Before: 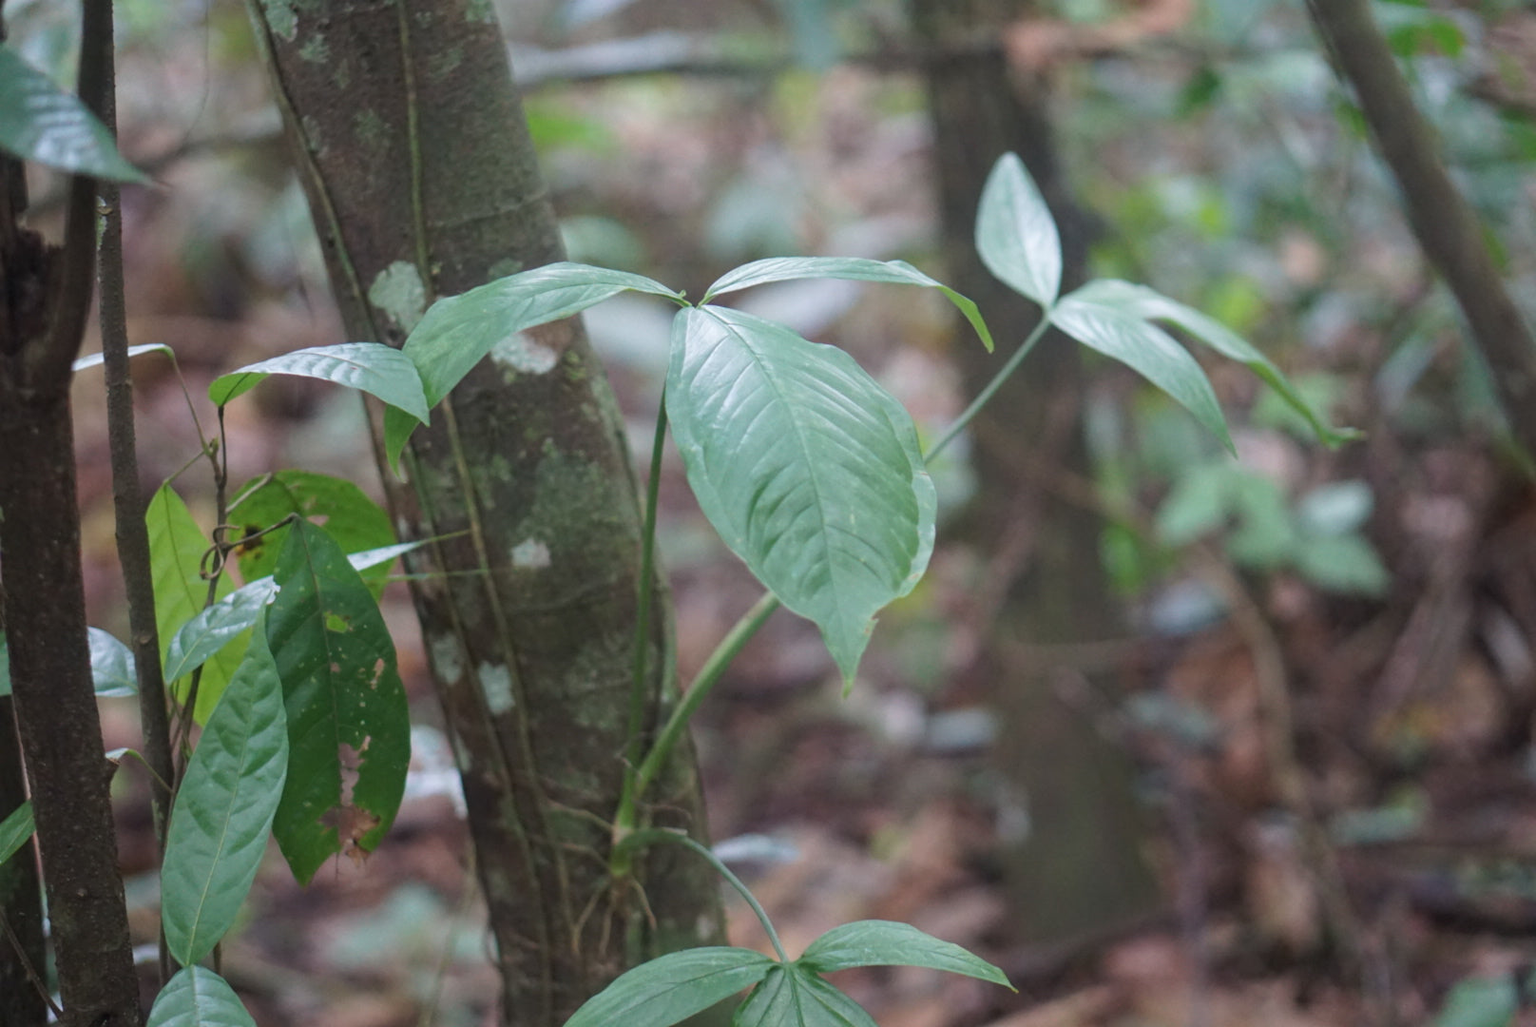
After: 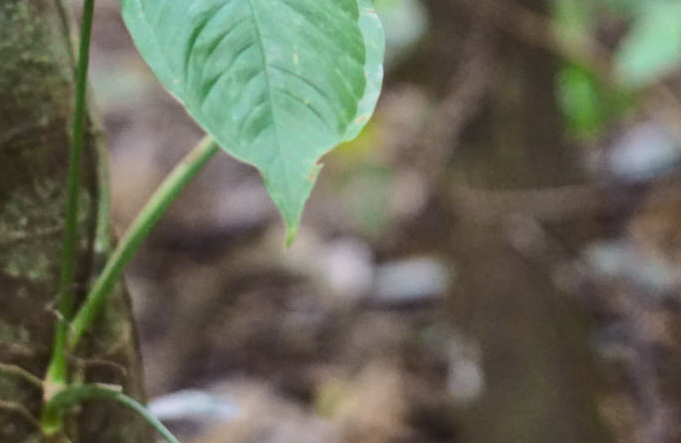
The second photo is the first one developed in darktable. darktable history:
shadows and highlights: white point adjustment 0.05, highlights color adjustment 55.9%, soften with gaussian
crop: left 37.221%, top 45.169%, right 20.63%, bottom 13.777%
tone curve: curves: ch0 [(0.003, 0.023) (0.071, 0.052) (0.236, 0.197) (0.466, 0.557) (0.631, 0.764) (0.806, 0.906) (1, 1)]; ch1 [(0, 0) (0.262, 0.227) (0.417, 0.386) (0.469, 0.467) (0.502, 0.51) (0.528, 0.521) (0.573, 0.555) (0.605, 0.621) (0.644, 0.671) (0.686, 0.728) (0.994, 0.987)]; ch2 [(0, 0) (0.262, 0.188) (0.385, 0.353) (0.427, 0.424) (0.495, 0.502) (0.531, 0.555) (0.583, 0.632) (0.644, 0.748) (1, 1)], color space Lab, independent channels, preserve colors none
exposure: exposure -0.157 EV, compensate highlight preservation false
